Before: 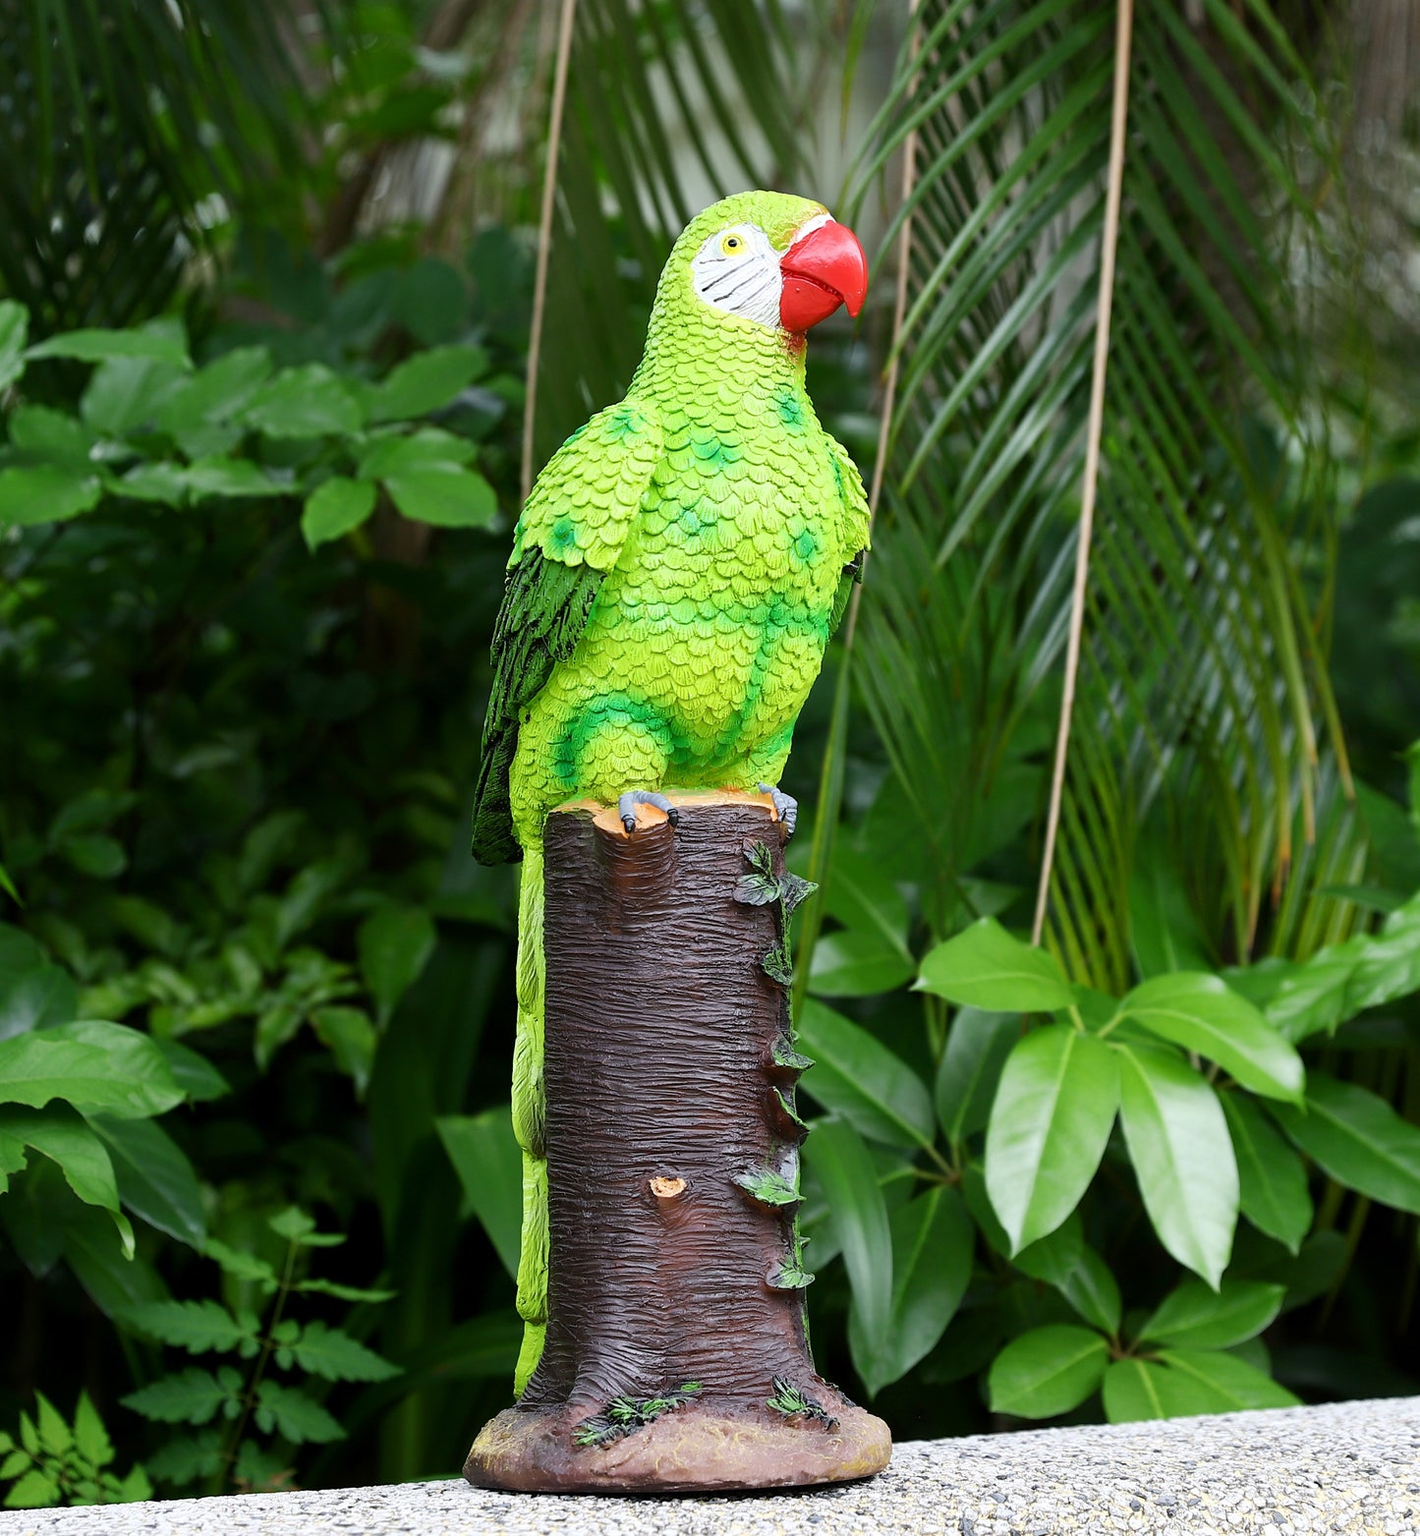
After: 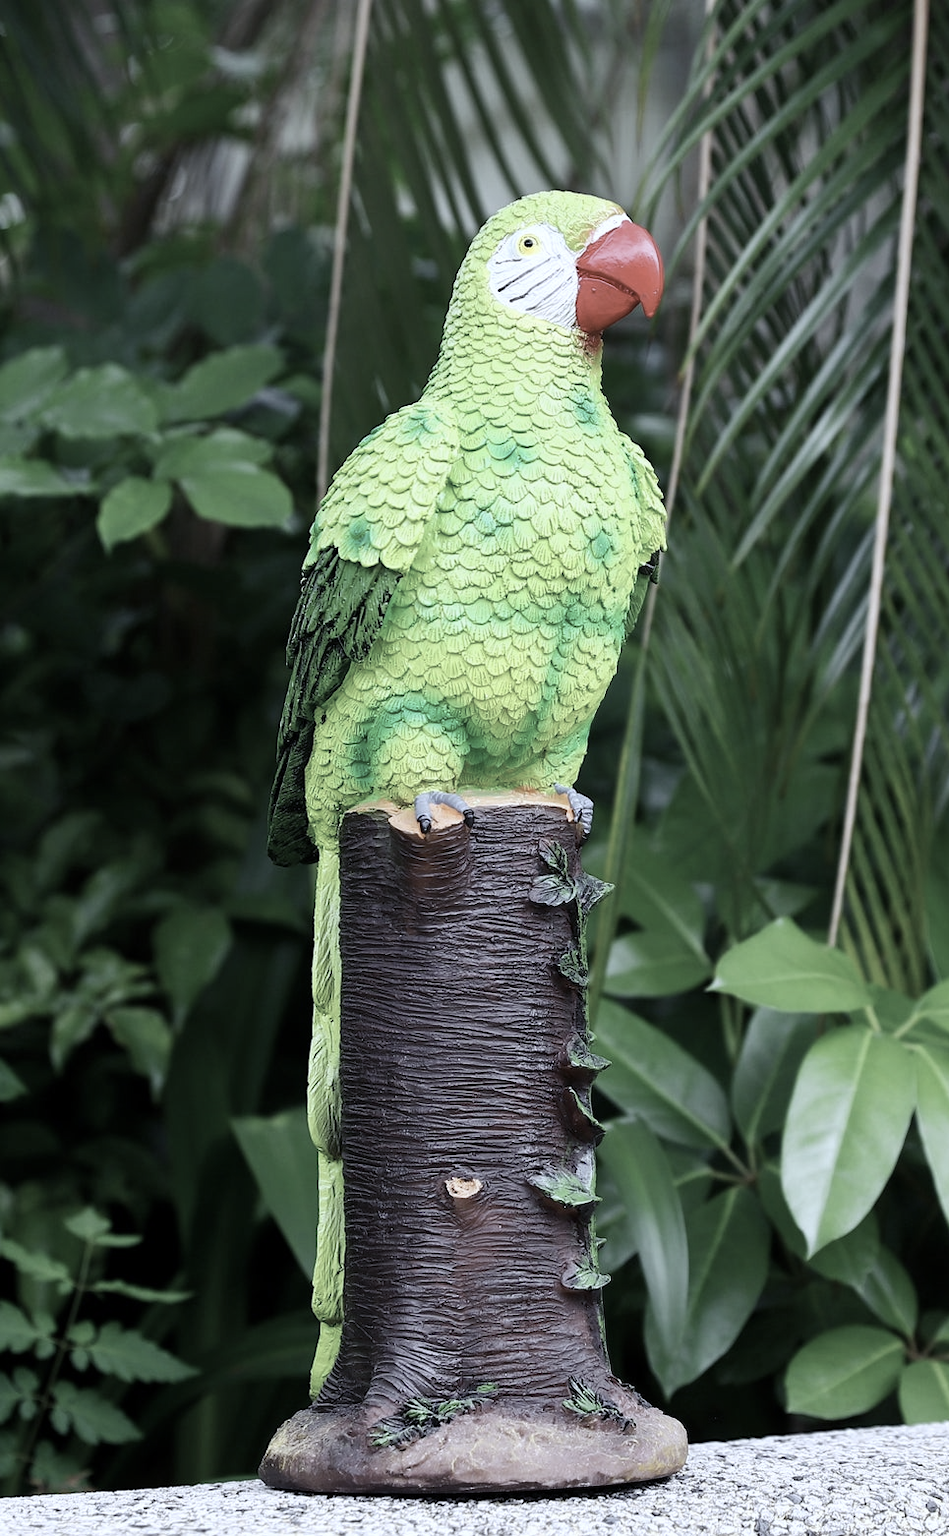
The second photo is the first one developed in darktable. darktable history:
crop and rotate: left 14.412%, right 18.735%
color calibration: illuminant custom, x 0.371, y 0.382, temperature 4283.36 K
color balance rgb: shadows lift › luminance -22.047%, shadows lift › chroma 6.551%, shadows lift › hue 270.68°, perceptual saturation grading › global saturation -0.009%
color correction: highlights b* -0.049, saturation 0.471
